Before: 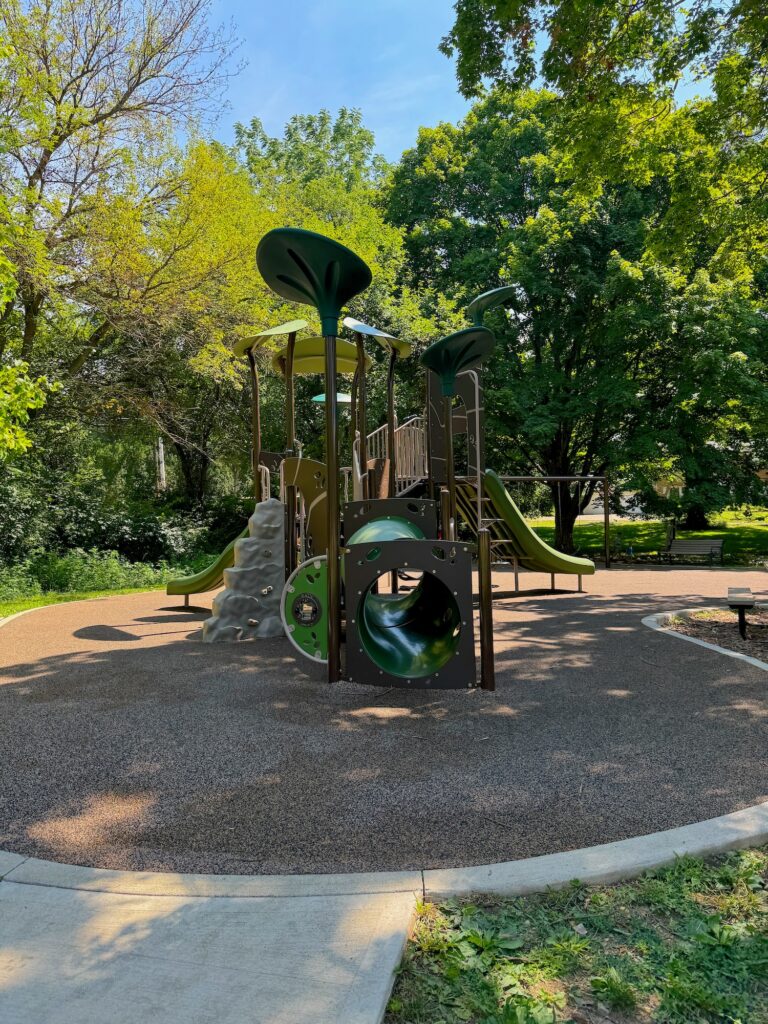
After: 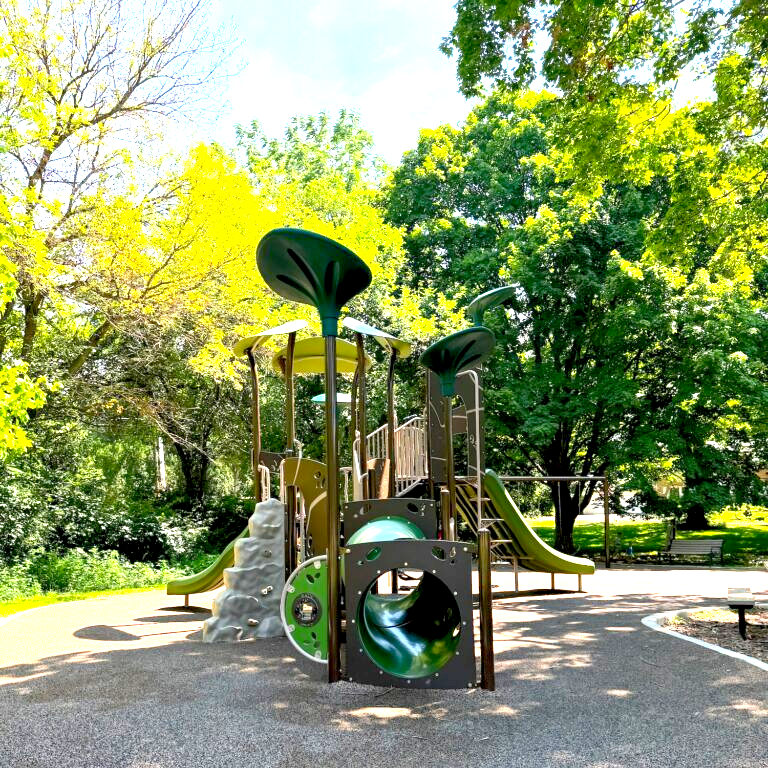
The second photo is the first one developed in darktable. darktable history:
exposure: black level correction 0.001, exposure 1.735 EV, compensate highlight preservation false
crop: bottom 24.967%
